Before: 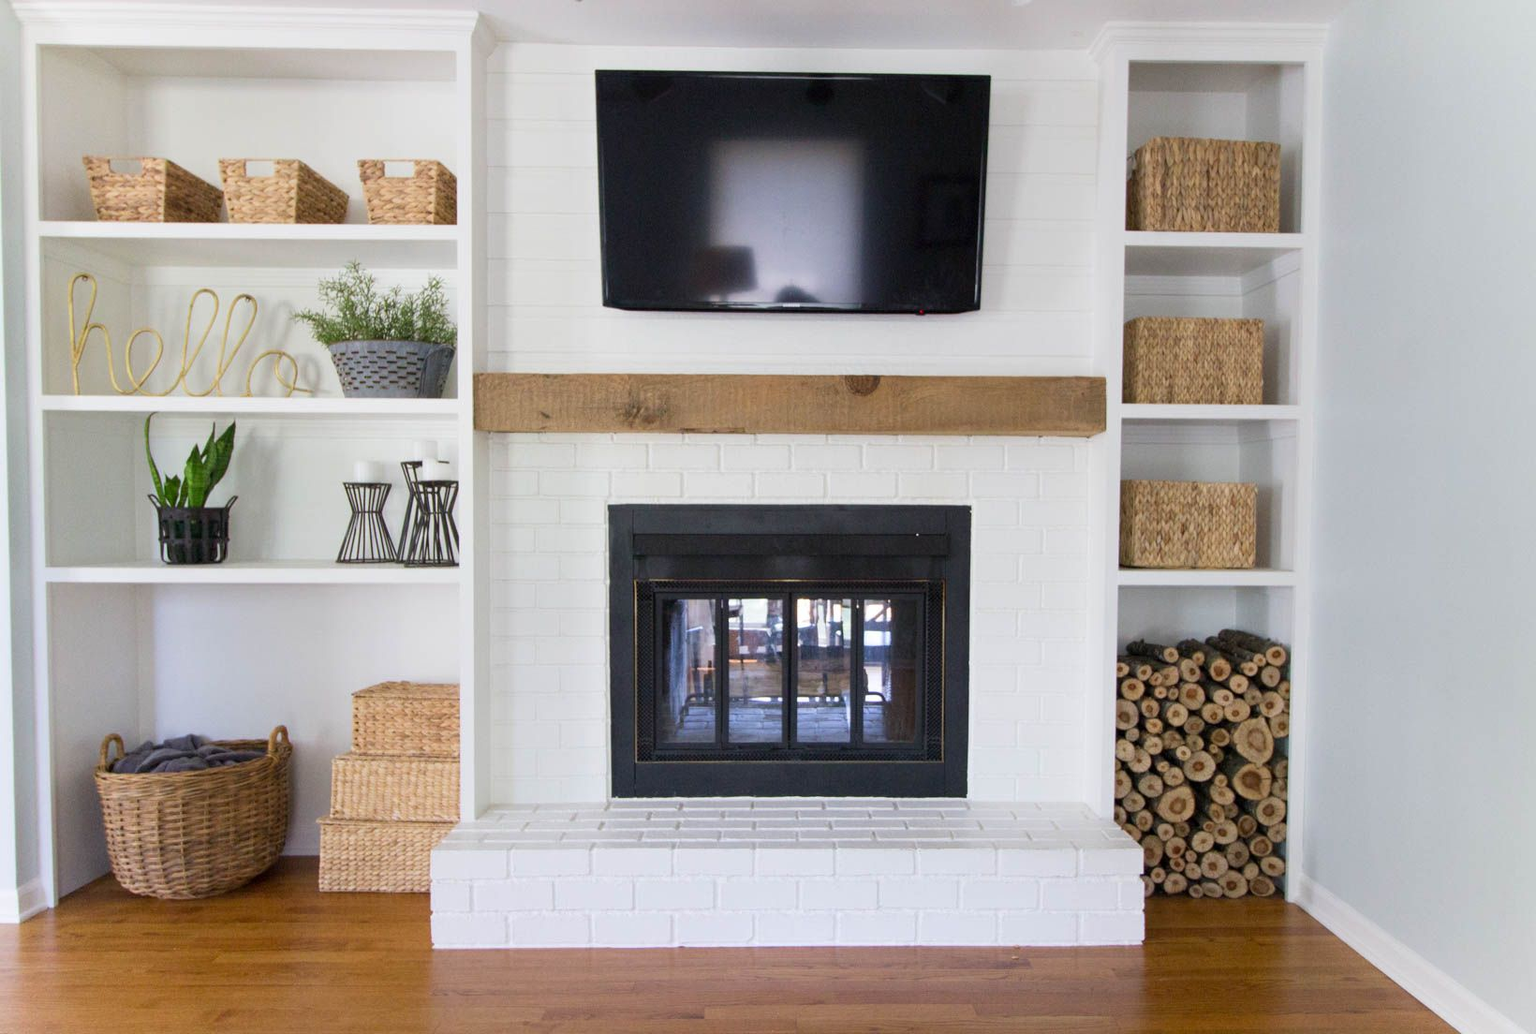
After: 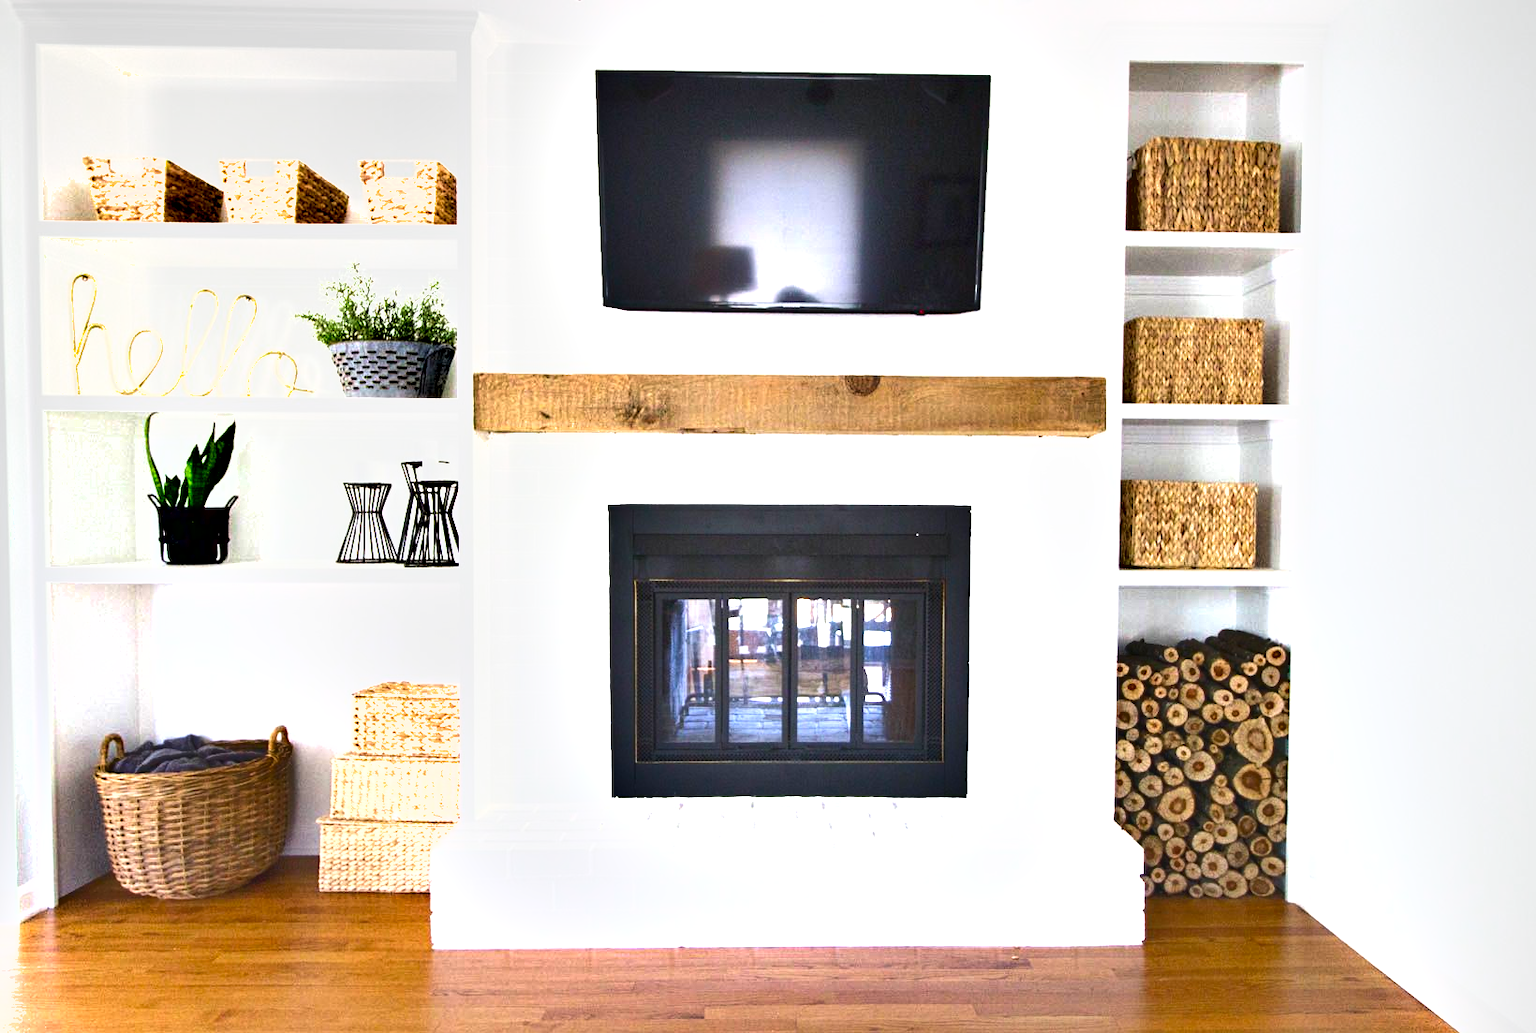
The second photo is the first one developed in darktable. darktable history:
exposure: black level correction 0, exposure 1.408 EV, compensate highlight preservation false
contrast equalizer: y [[0.439, 0.44, 0.442, 0.457, 0.493, 0.498], [0.5 ×6], [0.5 ×6], [0 ×6], [0 ×6]]
shadows and highlights: soften with gaussian
